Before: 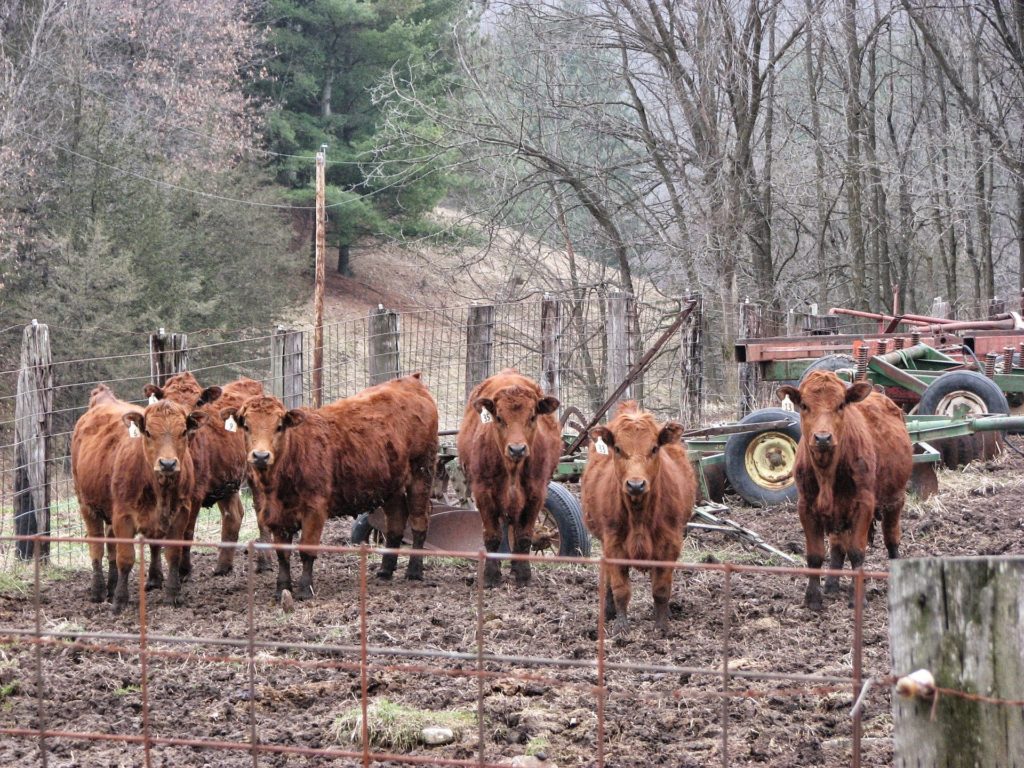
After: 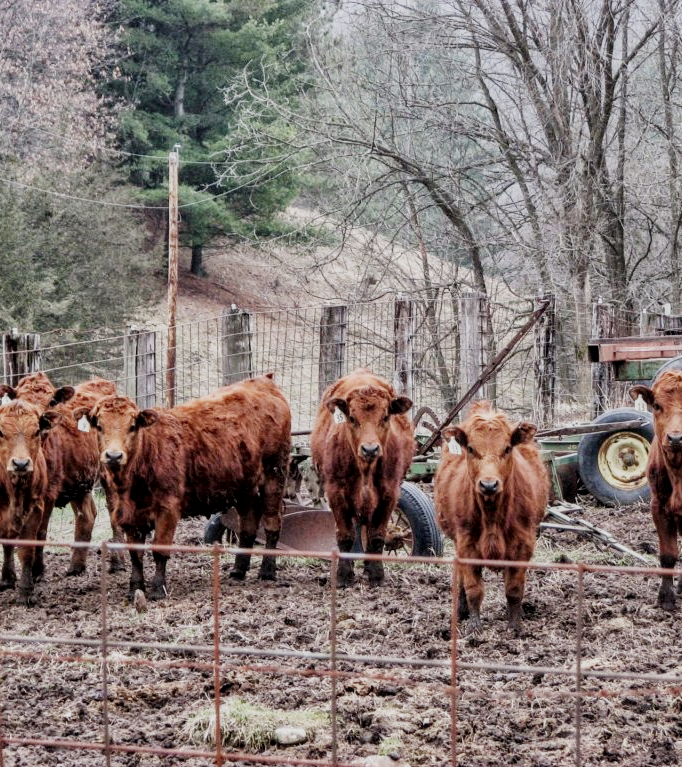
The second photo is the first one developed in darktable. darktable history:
sigmoid: skew -0.2, preserve hue 0%, red attenuation 0.1, red rotation 0.035, green attenuation 0.1, green rotation -0.017, blue attenuation 0.15, blue rotation -0.052, base primaries Rec2020
crop and rotate: left 14.385%, right 18.948%
local contrast: on, module defaults
